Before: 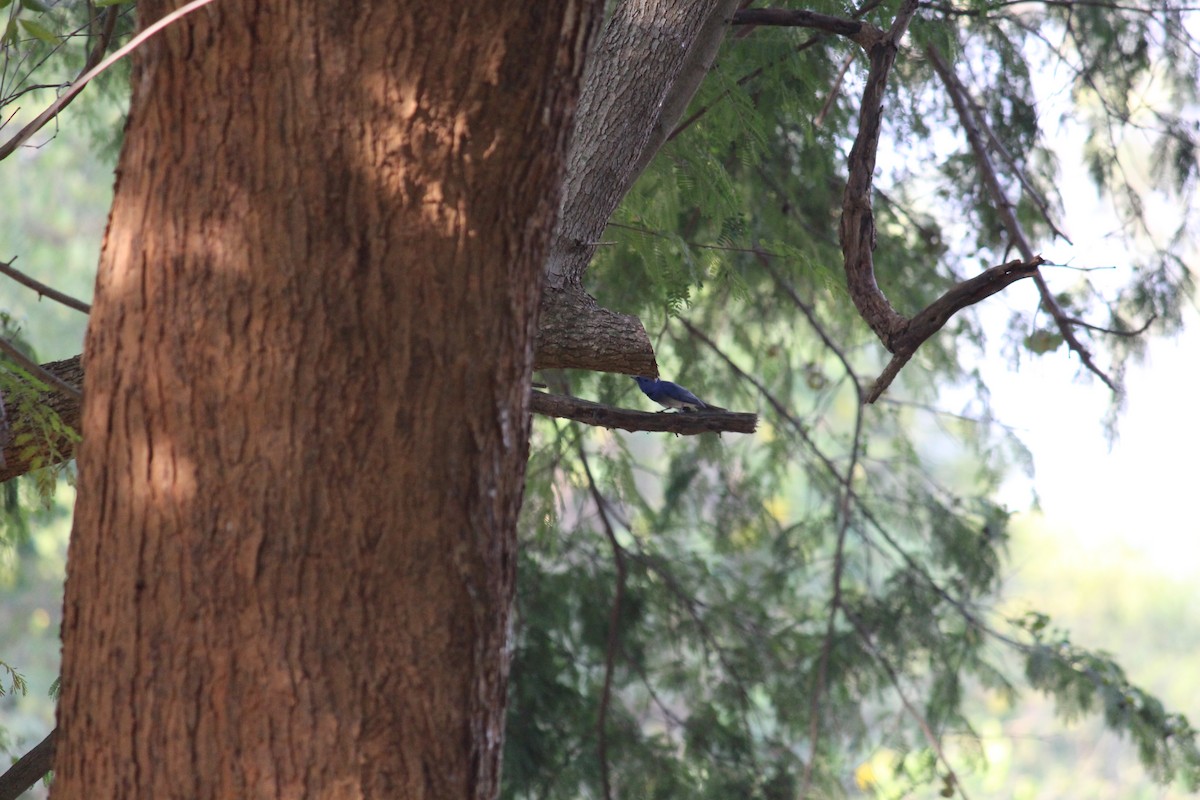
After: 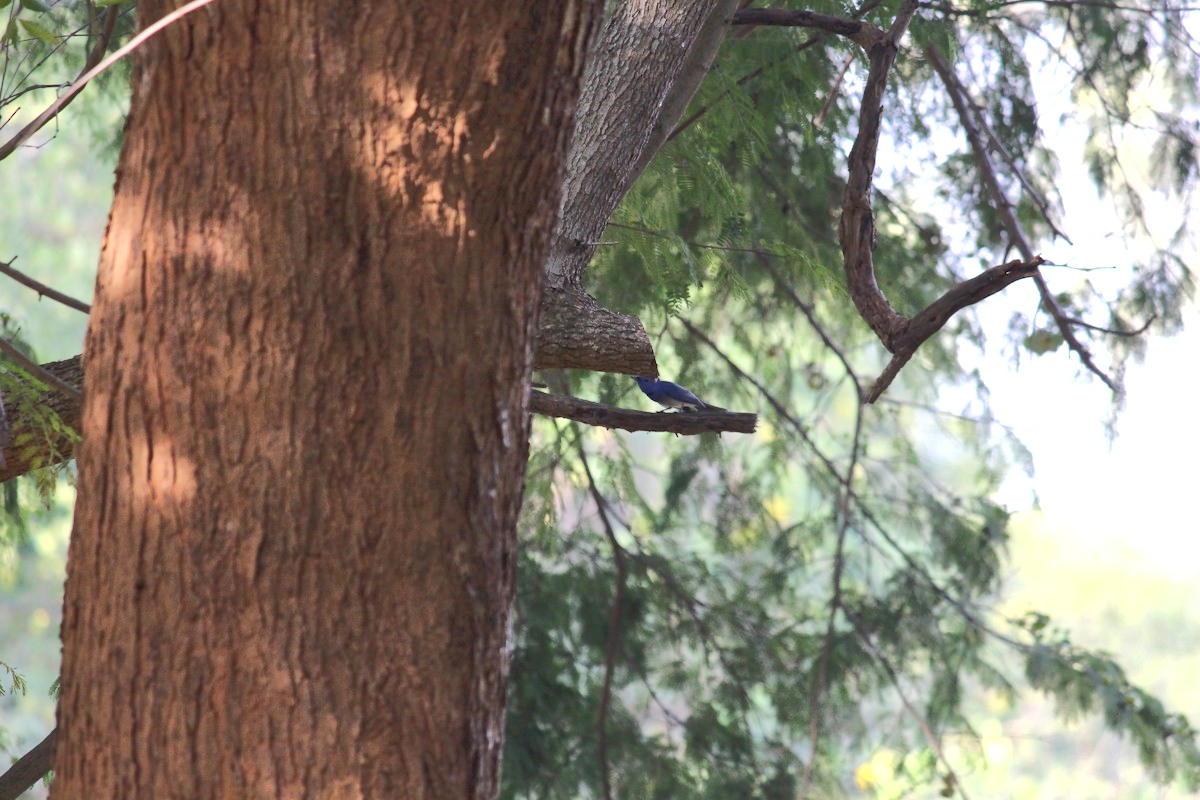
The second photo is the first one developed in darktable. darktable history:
tone equalizer: -8 EV 0.023 EV, -7 EV -0.007 EV, -6 EV 0.047 EV, -5 EV 0.045 EV, -4 EV 0.314 EV, -3 EV 0.676 EV, -2 EV 0.565 EV, -1 EV 0.211 EV, +0 EV 0.055 EV, edges refinement/feathering 500, mask exposure compensation -1.57 EV, preserve details no
shadows and highlights: highlights color adjustment 0.573%
